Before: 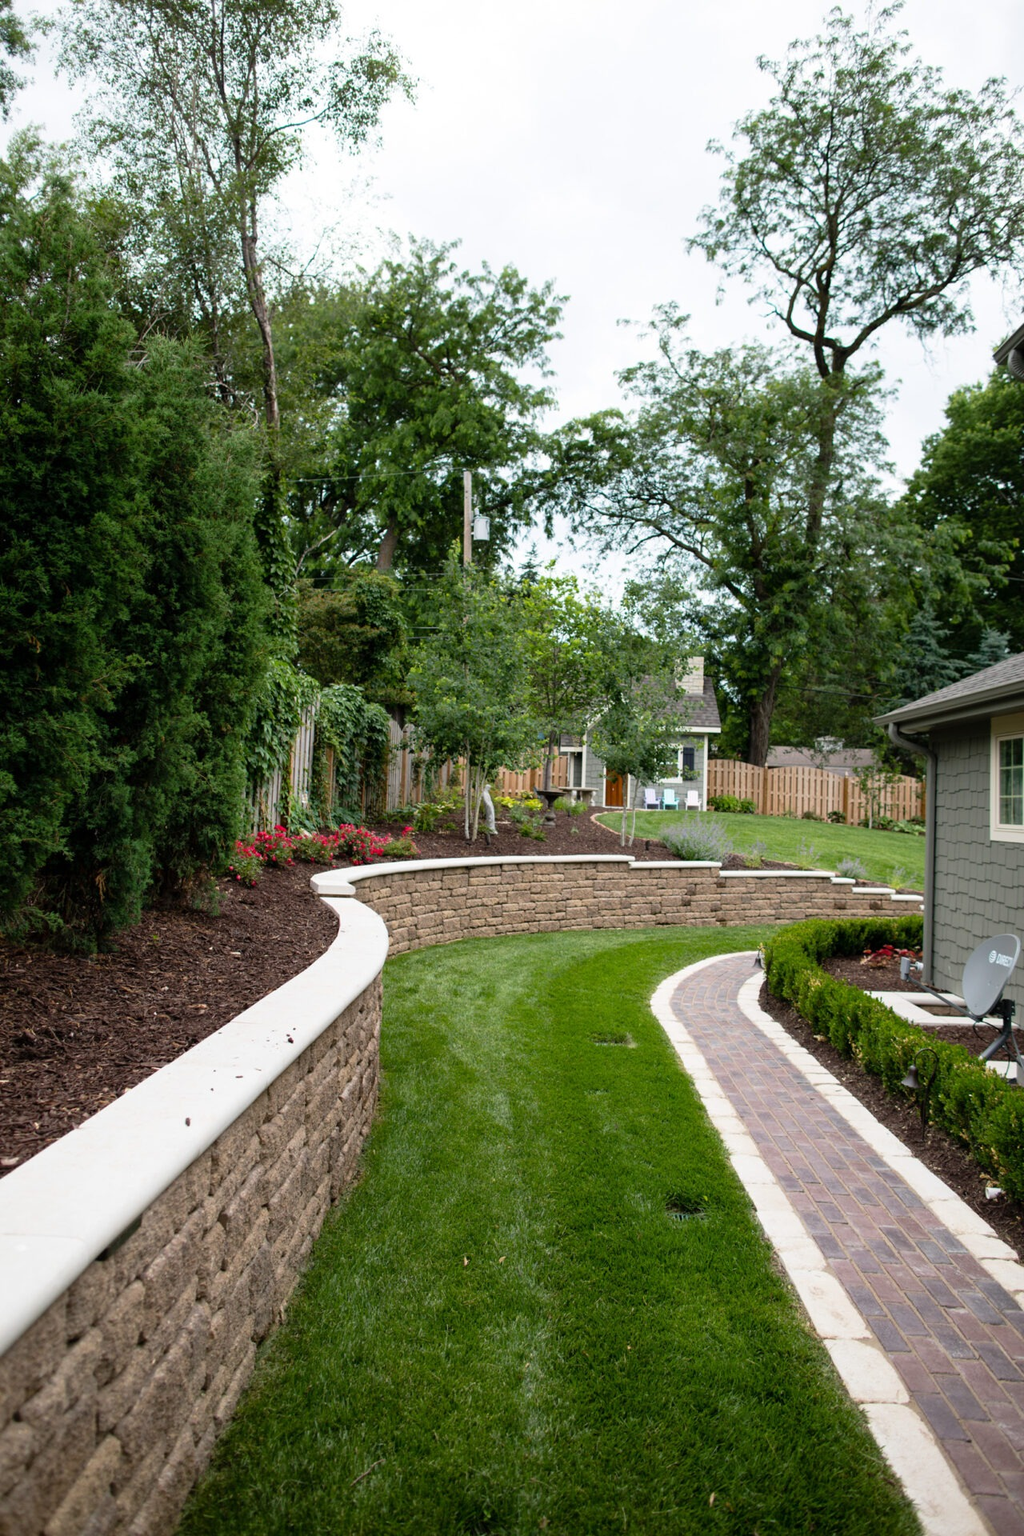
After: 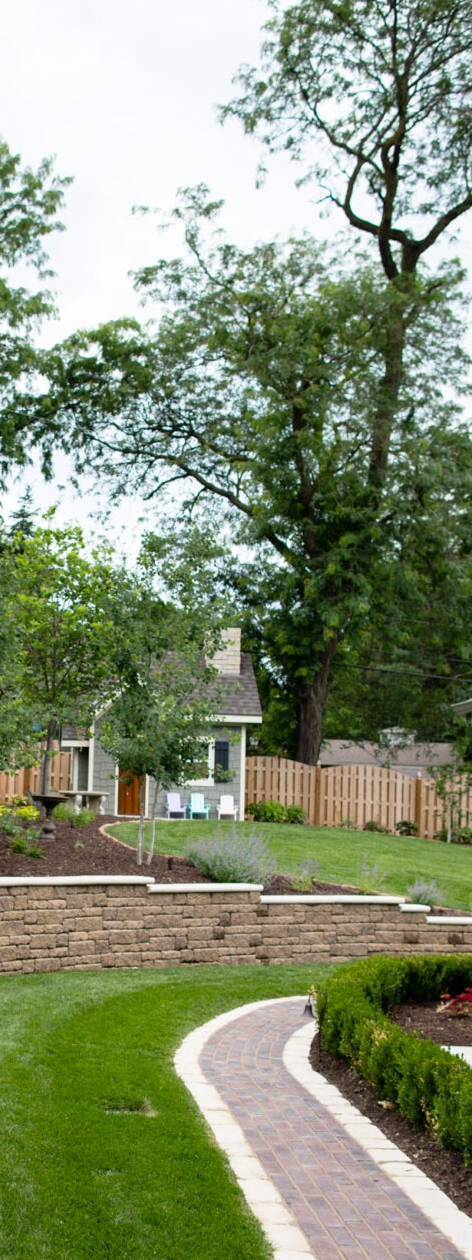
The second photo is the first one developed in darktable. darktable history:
white balance: emerald 1
crop and rotate: left 49.936%, top 10.094%, right 13.136%, bottom 24.256%
